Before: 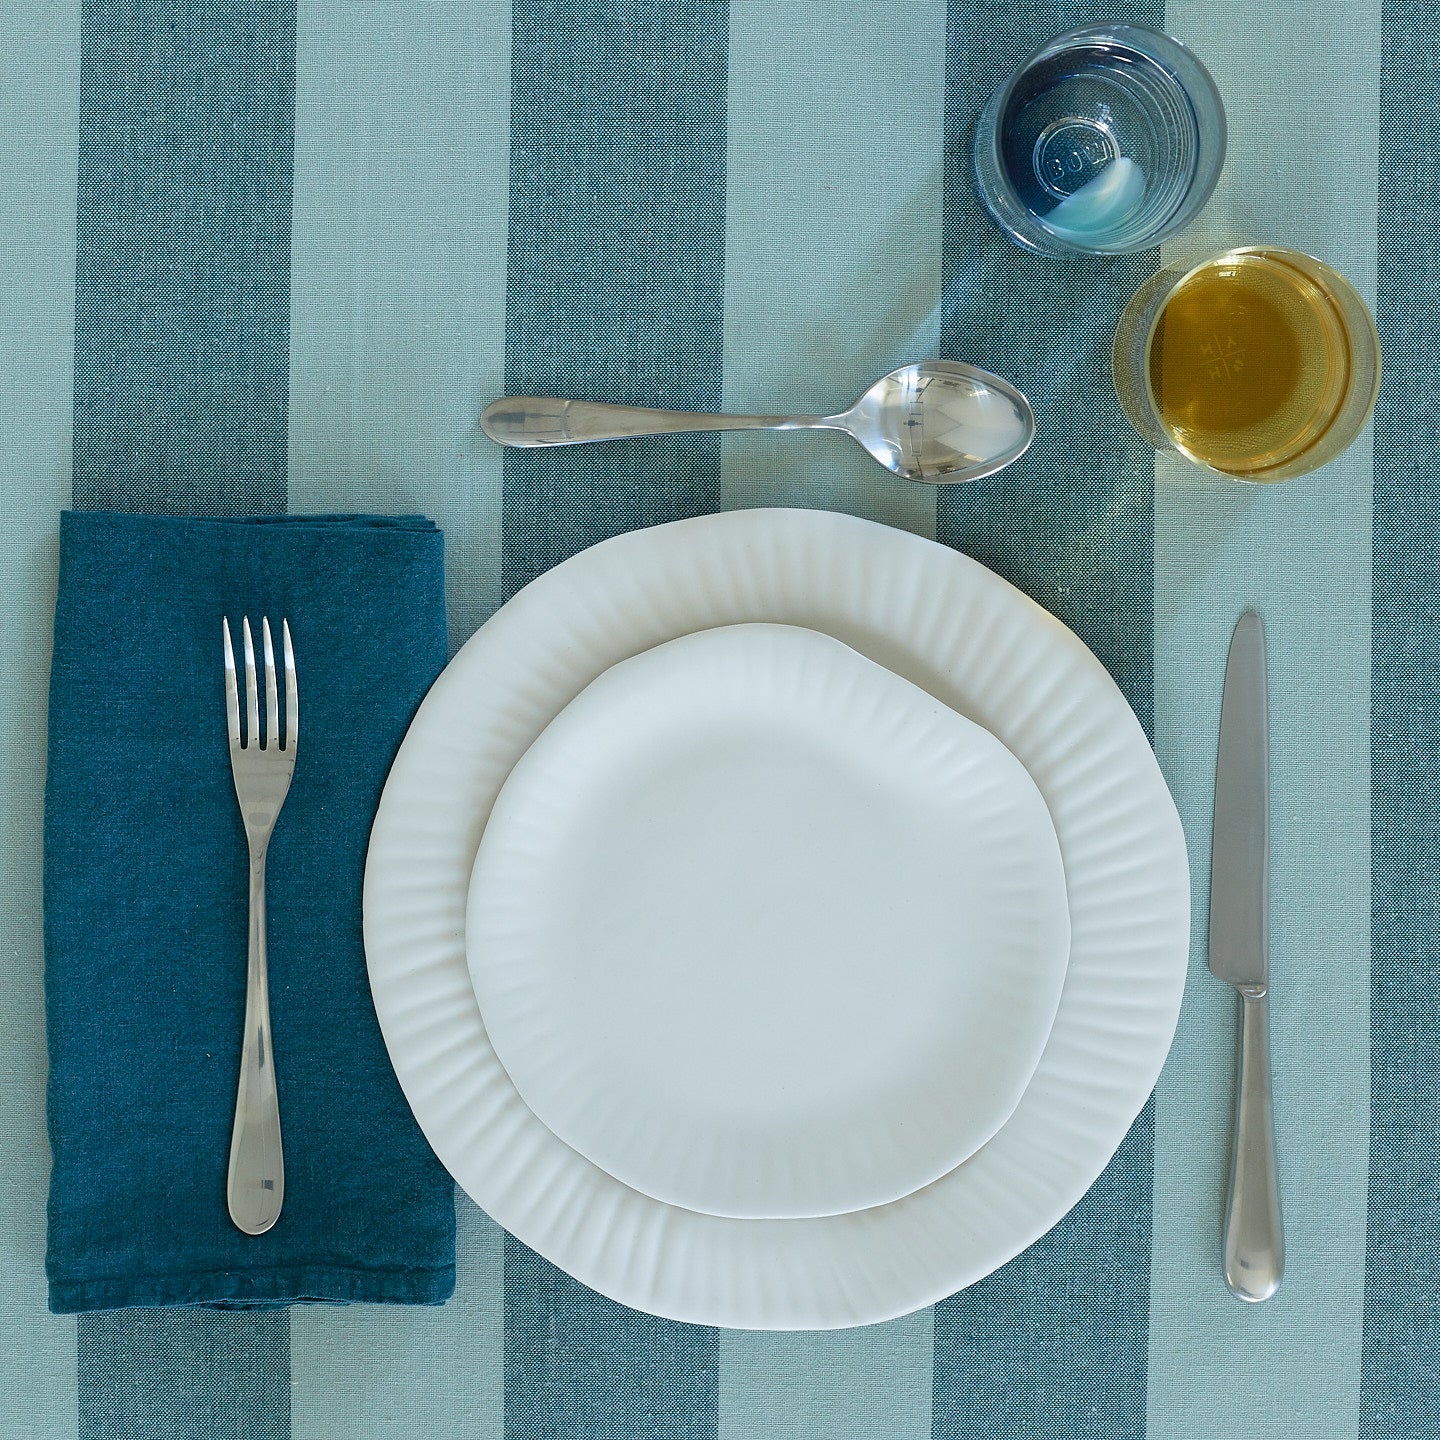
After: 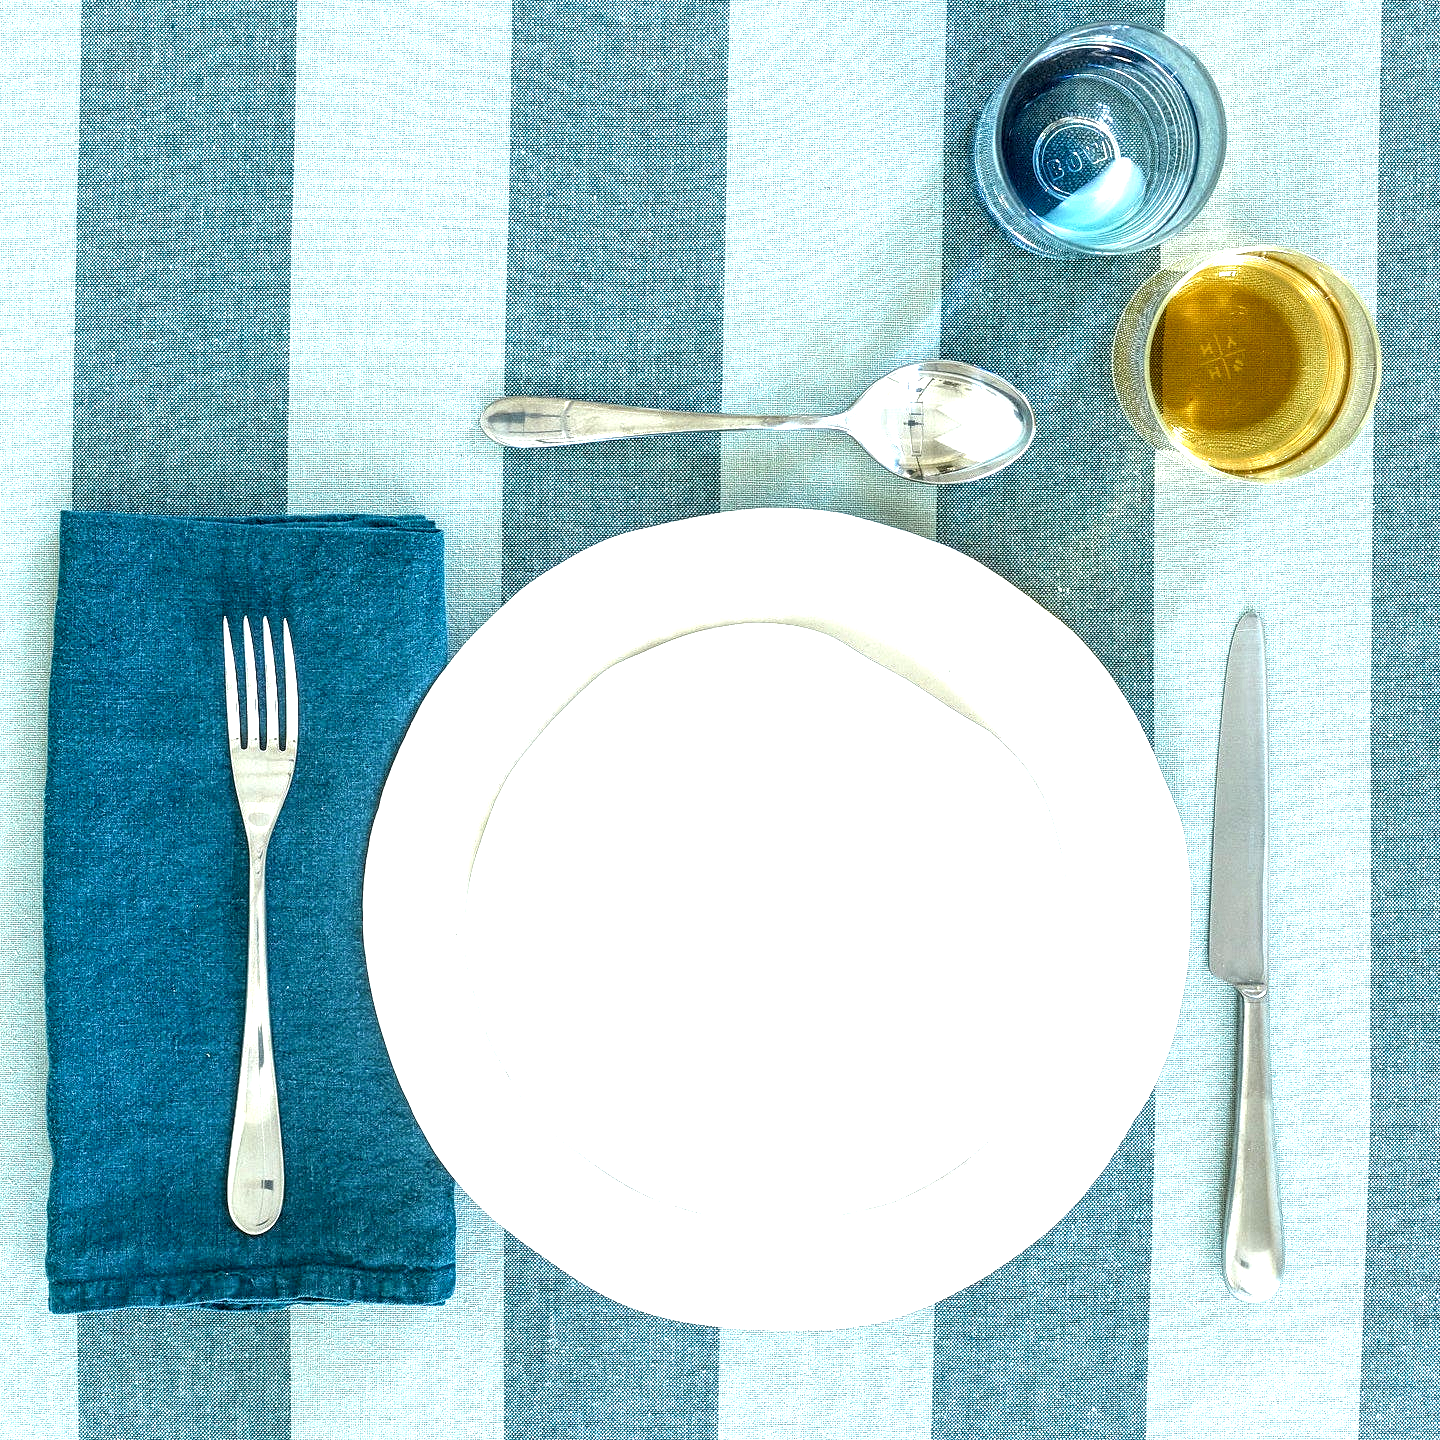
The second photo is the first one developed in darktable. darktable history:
exposure: black level correction 0, exposure 1.675 EV, compensate exposure bias true, compensate highlight preservation false
local contrast: highlights 19%, detail 186%
